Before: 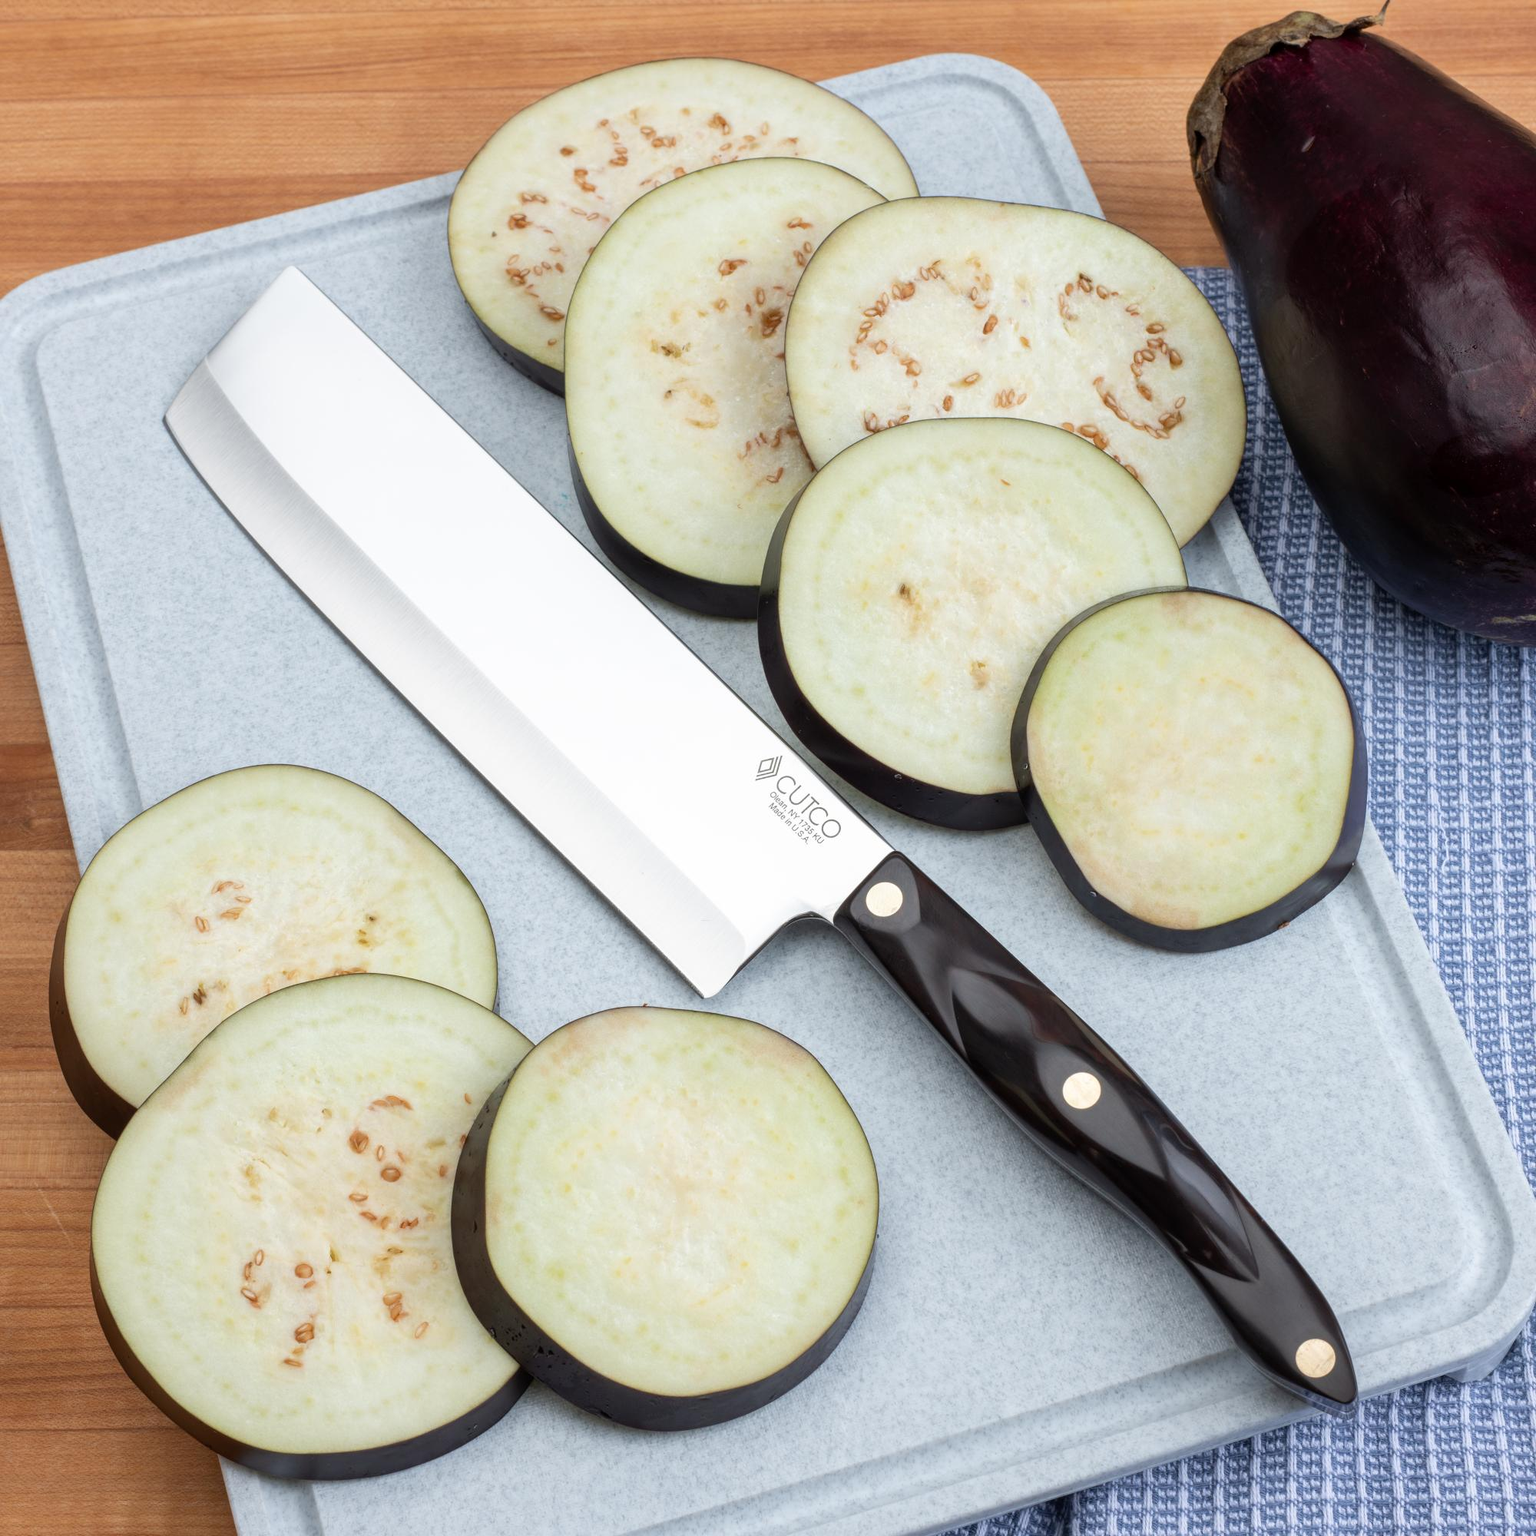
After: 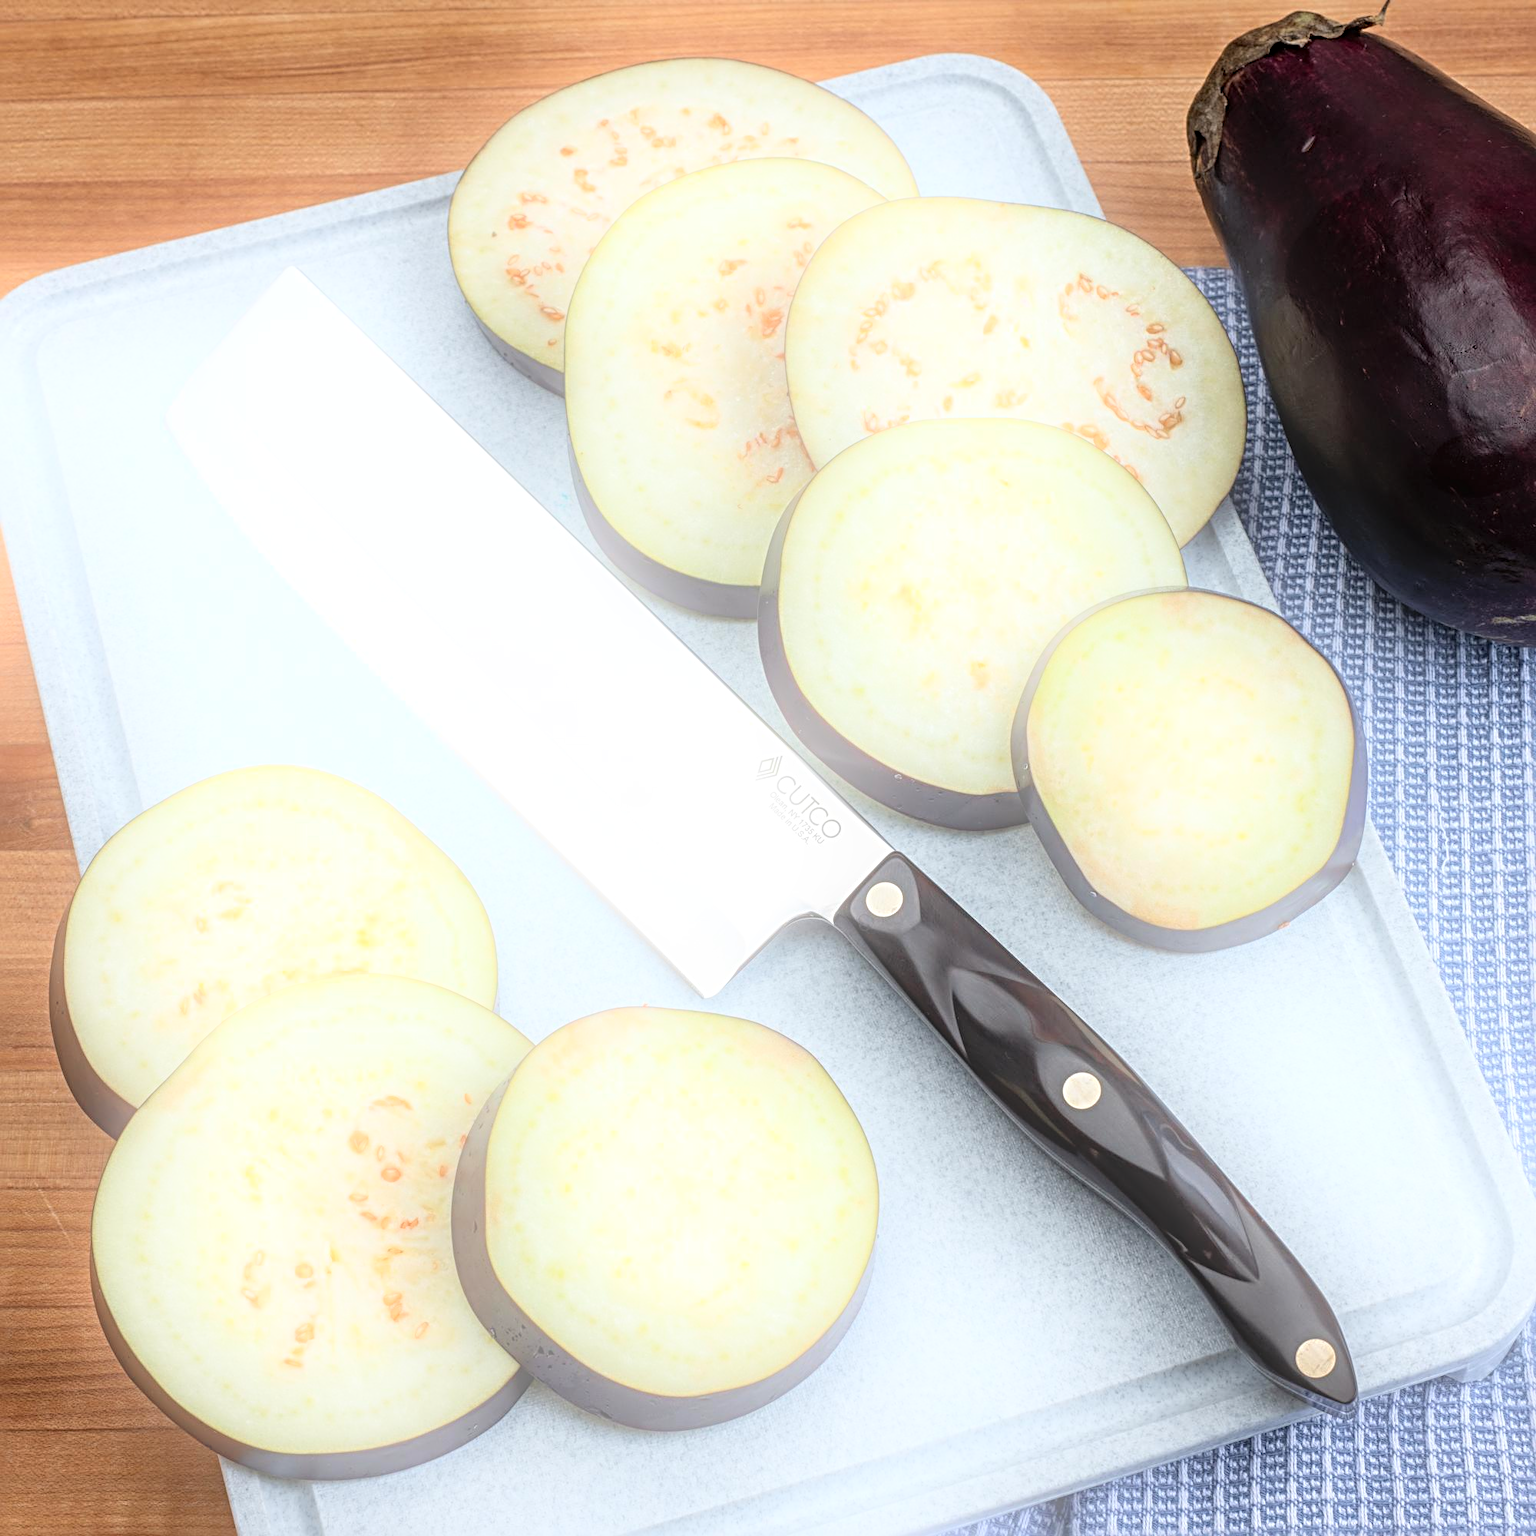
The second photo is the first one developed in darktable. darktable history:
white balance: emerald 1
bloom: on, module defaults
sharpen: radius 4
local contrast: detail 130%
